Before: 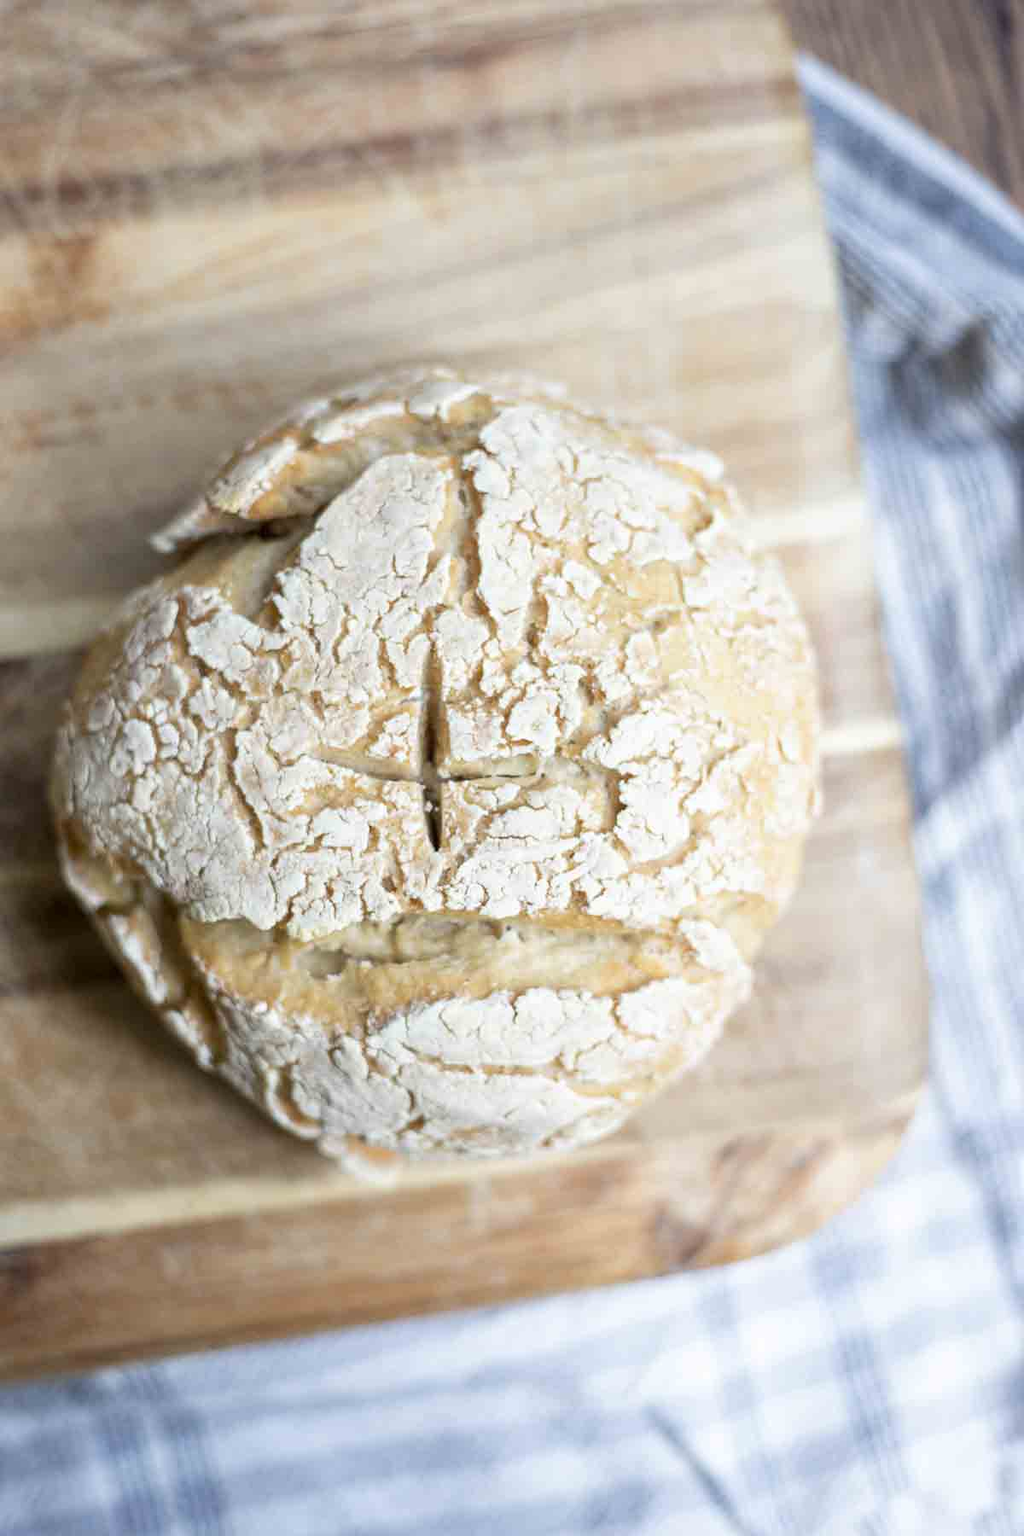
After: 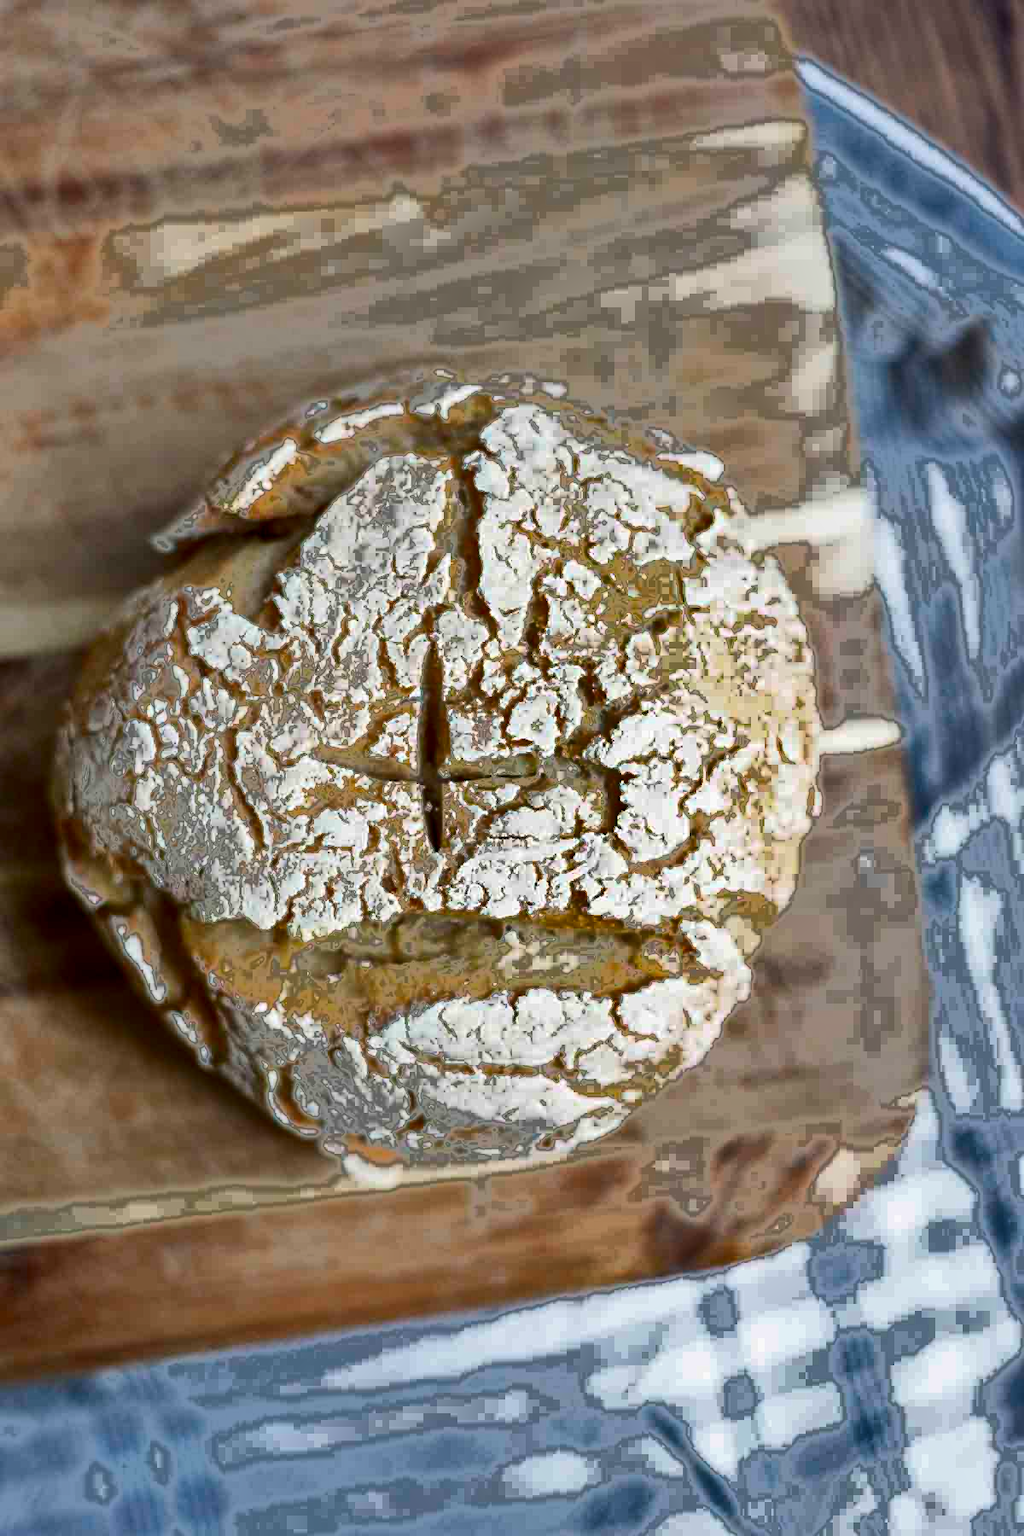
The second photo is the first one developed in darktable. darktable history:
shadows and highlights: radius 108.52, shadows 40.68, highlights -72.88, low approximation 0.01, soften with gaussian
fill light: exposure -0.73 EV, center 0.69, width 2.2
contrast brightness saturation: contrast 0.1, brightness -0.26, saturation 0.14
